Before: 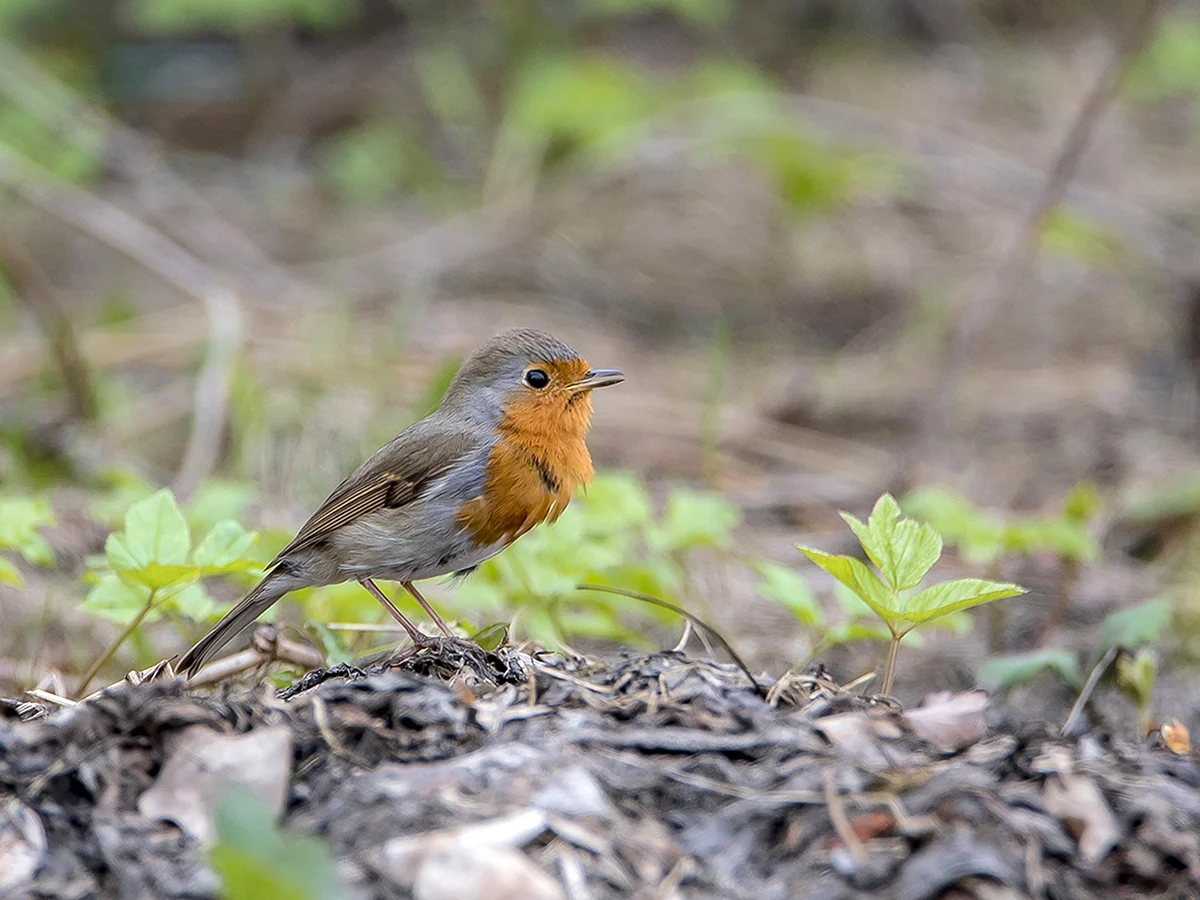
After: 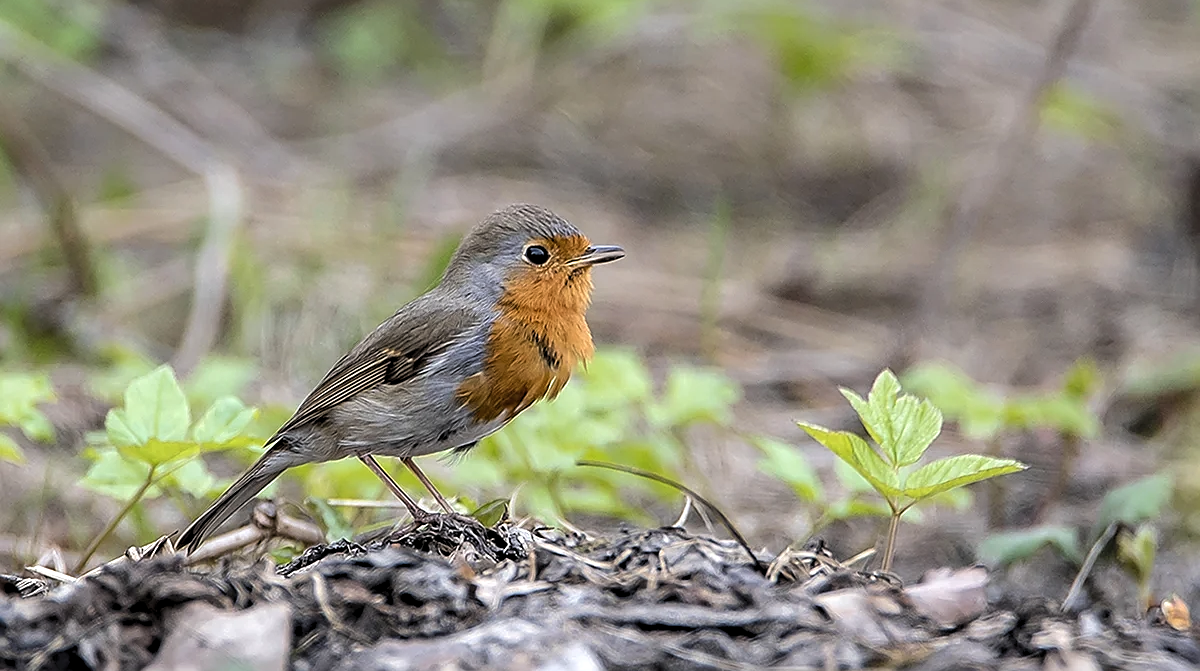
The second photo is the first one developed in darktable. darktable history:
contrast brightness saturation: contrast -0.065, brightness -0.045, saturation -0.114
crop: top 13.88%, bottom 11.484%
levels: levels [0.062, 0.494, 0.925]
sharpen: on, module defaults
